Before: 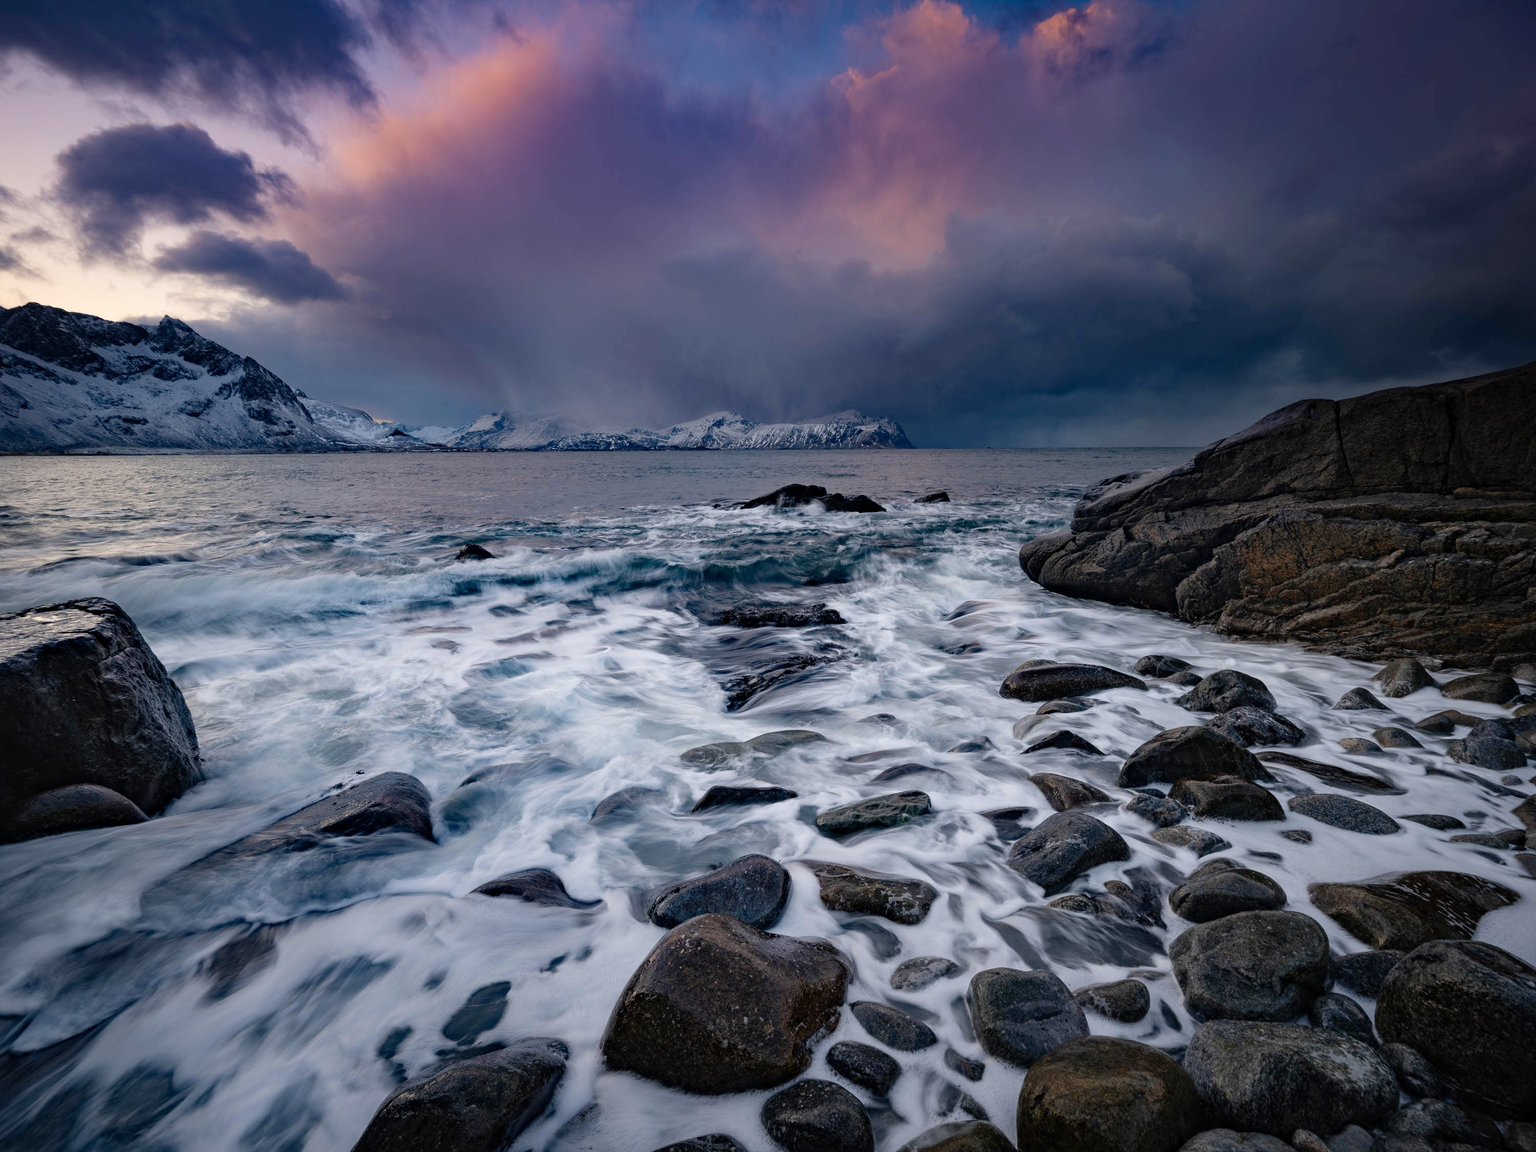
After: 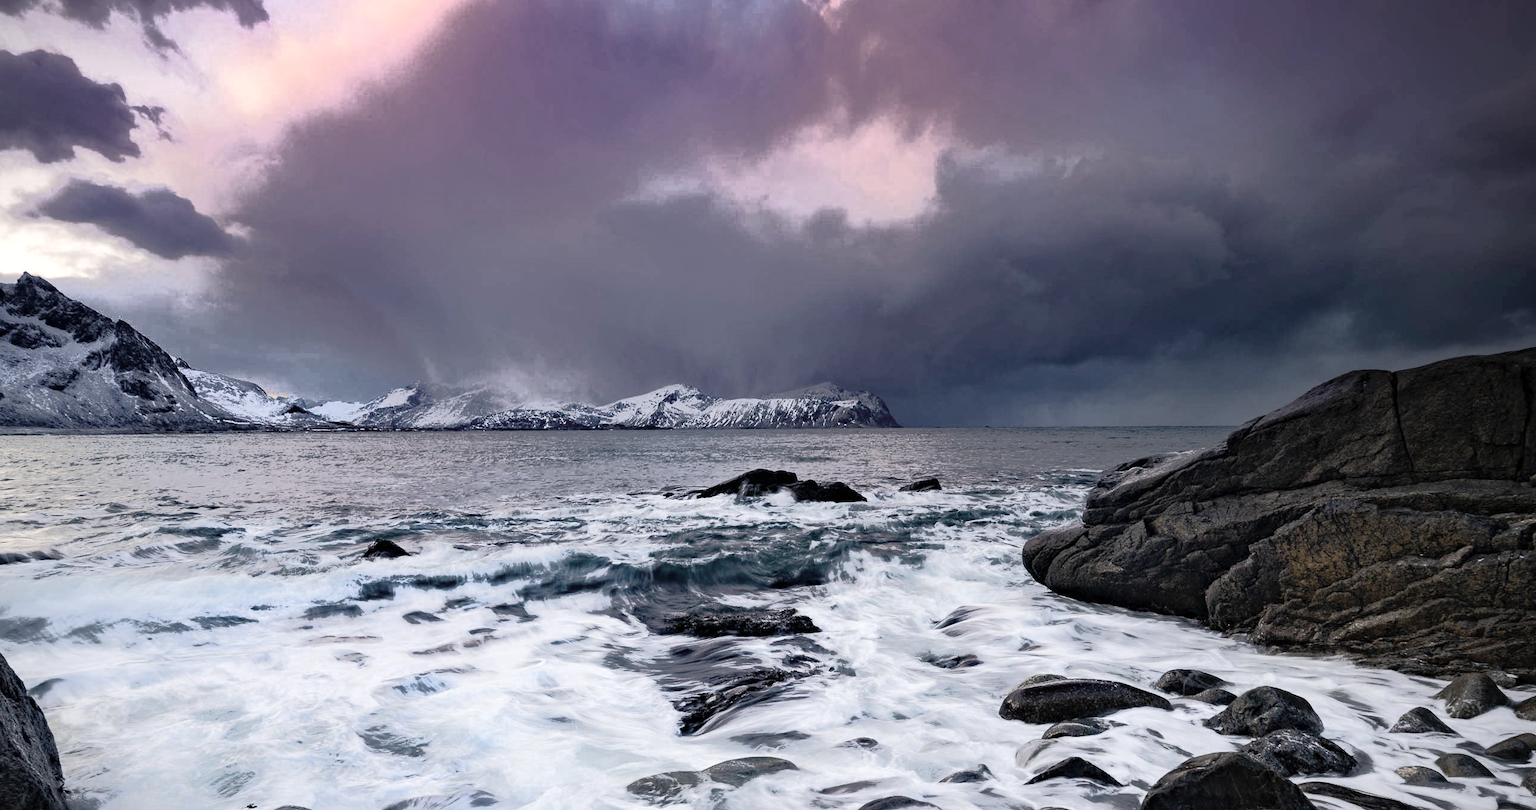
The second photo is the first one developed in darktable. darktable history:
contrast brightness saturation: contrast 0.05, brightness 0.062, saturation 0.005
crop and rotate: left 9.435%, top 7.211%, right 5.032%, bottom 32.603%
tone curve: curves: ch0 [(0, 0) (0.003, 0.003) (0.011, 0.01) (0.025, 0.023) (0.044, 0.042) (0.069, 0.065) (0.1, 0.094) (0.136, 0.127) (0.177, 0.166) (0.224, 0.211) (0.277, 0.26) (0.335, 0.315) (0.399, 0.375) (0.468, 0.44) (0.543, 0.658) (0.623, 0.718) (0.709, 0.782) (0.801, 0.851) (0.898, 0.923) (1, 1)], color space Lab, linked channels, preserve colors none
color balance rgb: perceptual saturation grading › global saturation 20%, perceptual saturation grading › highlights -49.141%, perceptual saturation grading › shadows 24.41%, global vibrance 41.781%
color zones: curves: ch0 [(0.25, 0.667) (0.758, 0.368)]; ch1 [(0.215, 0.245) (0.761, 0.373)]; ch2 [(0.247, 0.554) (0.761, 0.436)]
vignetting: fall-off start 99.68%, brightness -0.467, saturation -0.298, width/height ratio 1.311
